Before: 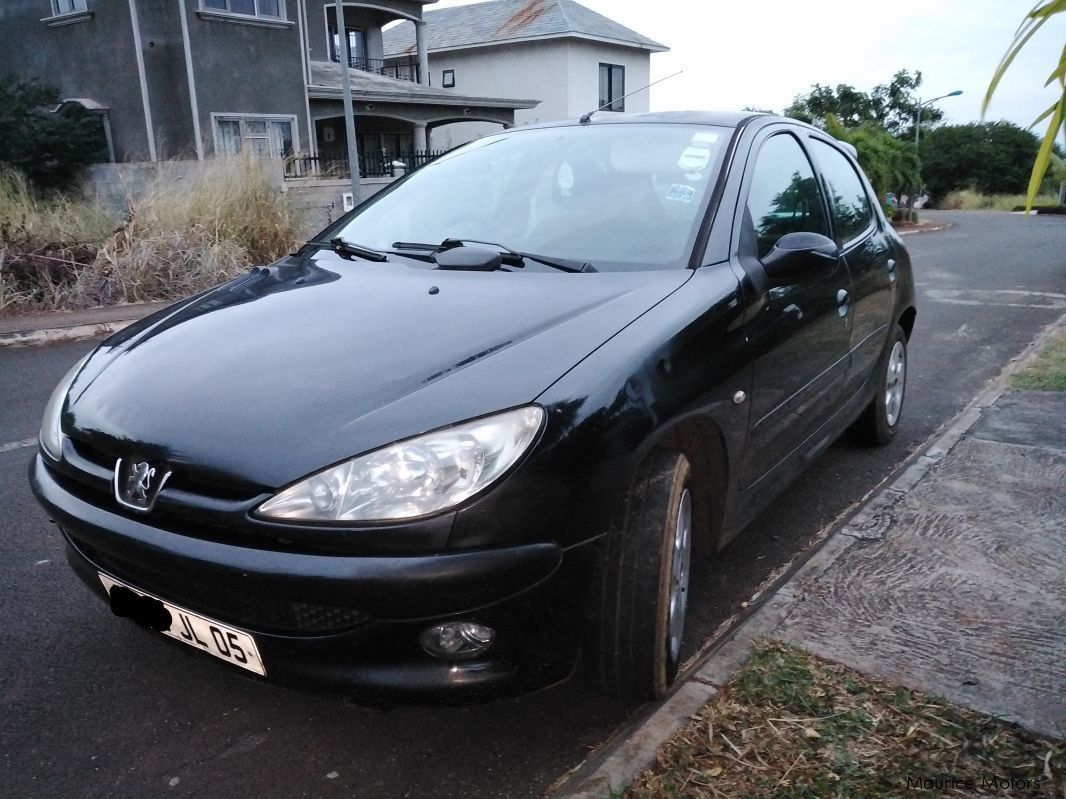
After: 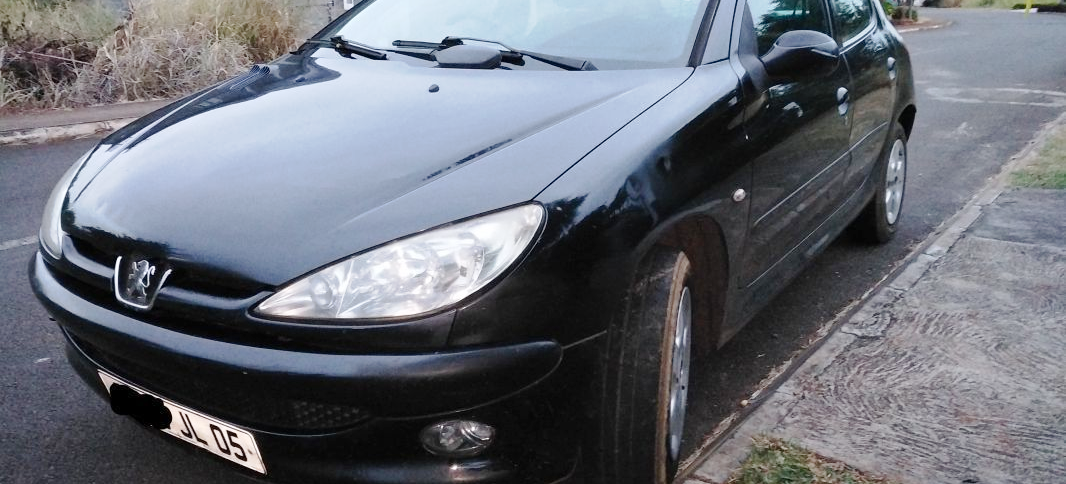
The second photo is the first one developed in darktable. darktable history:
tone curve: curves: ch0 [(0, 0) (0.003, 0.004) (0.011, 0.015) (0.025, 0.033) (0.044, 0.058) (0.069, 0.091) (0.1, 0.131) (0.136, 0.178) (0.177, 0.232) (0.224, 0.294) (0.277, 0.362) (0.335, 0.434) (0.399, 0.512) (0.468, 0.582) (0.543, 0.646) (0.623, 0.713) (0.709, 0.783) (0.801, 0.876) (0.898, 0.938) (1, 1)], preserve colors none
crop and rotate: top 25.357%, bottom 13.942%
exposure: compensate highlight preservation false
